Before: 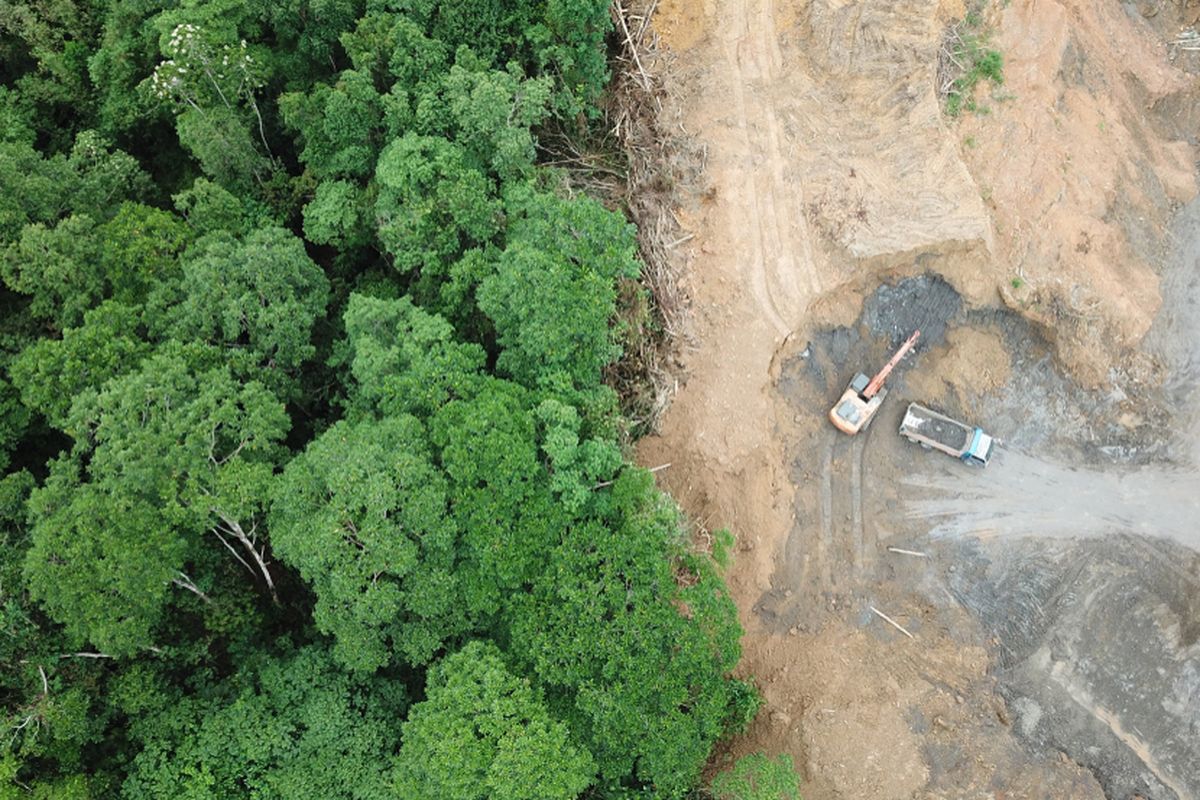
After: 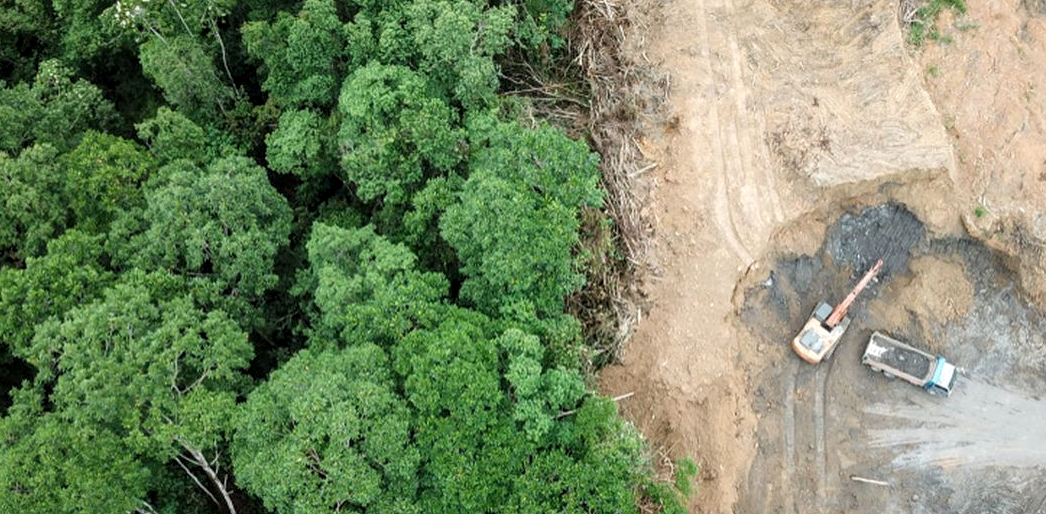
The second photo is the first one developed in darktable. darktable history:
crop: left 3.143%, top 8.906%, right 9.633%, bottom 26.793%
local contrast: detail 130%
